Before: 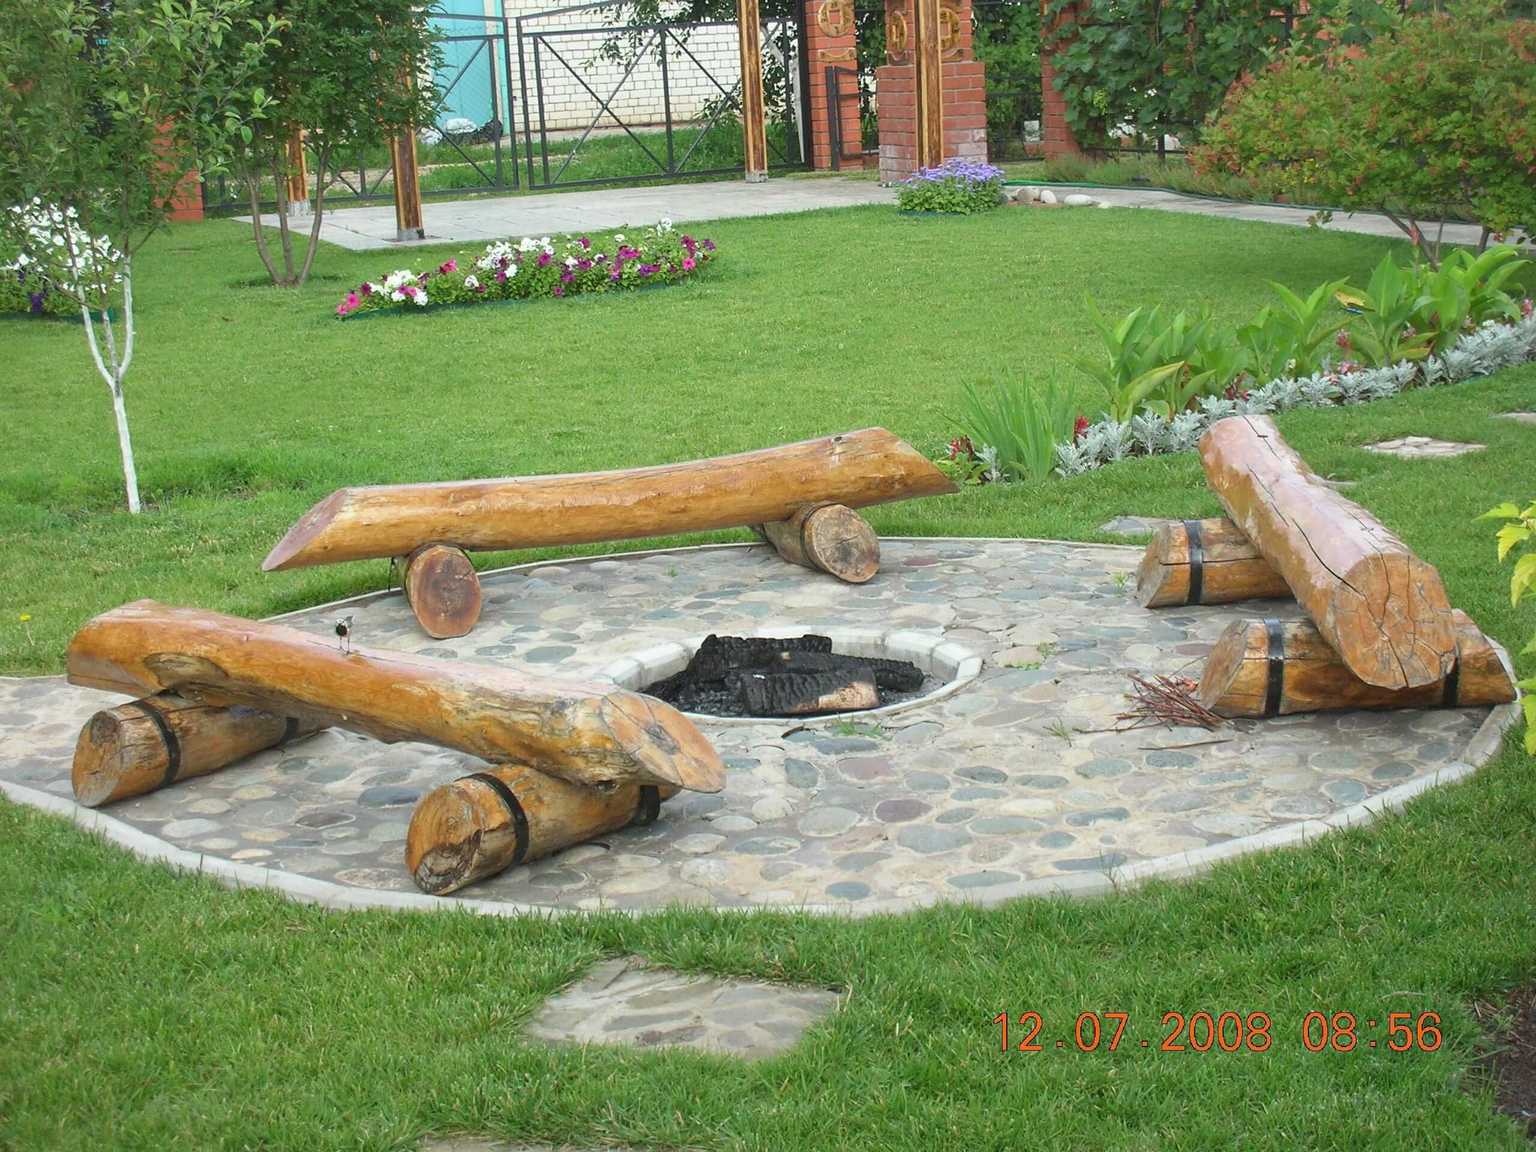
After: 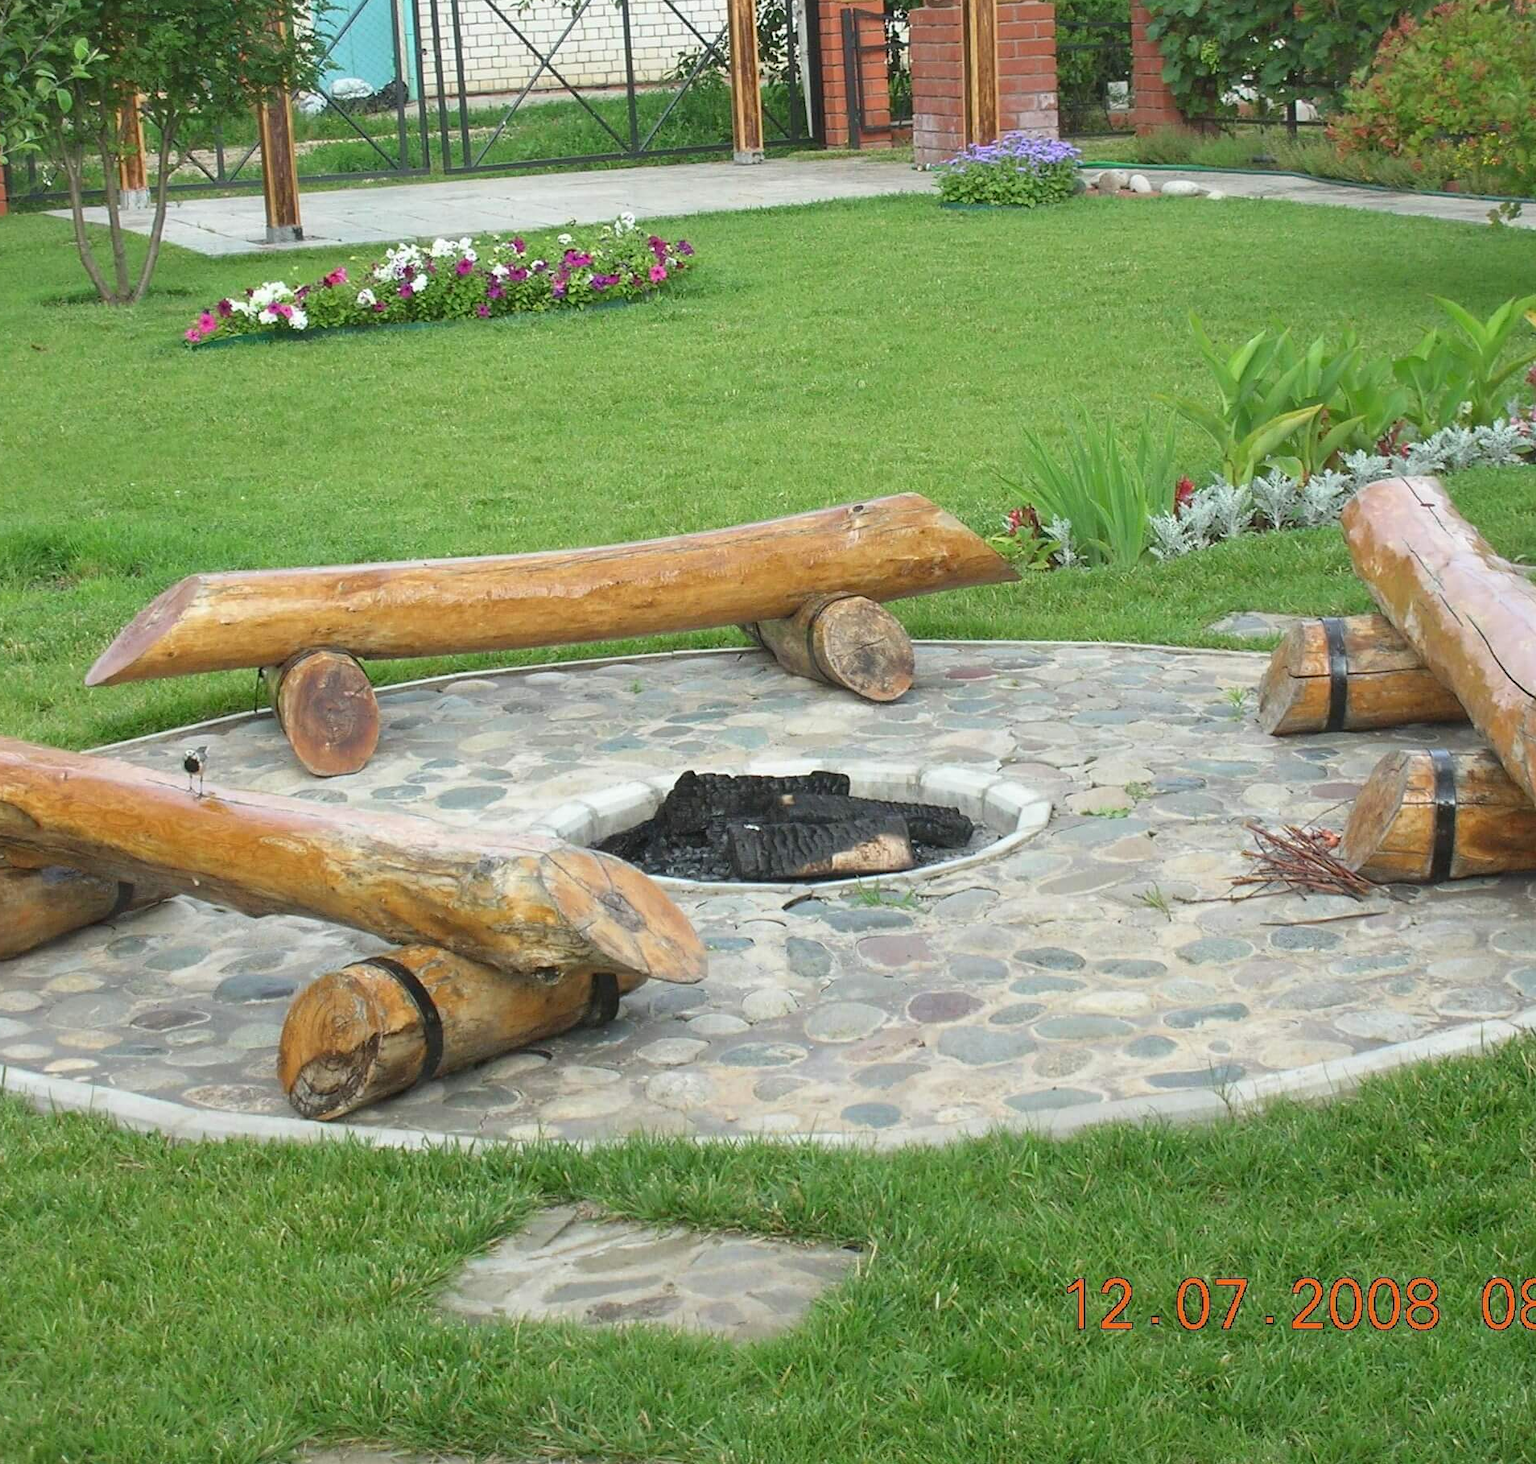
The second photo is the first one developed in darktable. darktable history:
crop and rotate: left 12.941%, top 5.255%, right 12.523%
